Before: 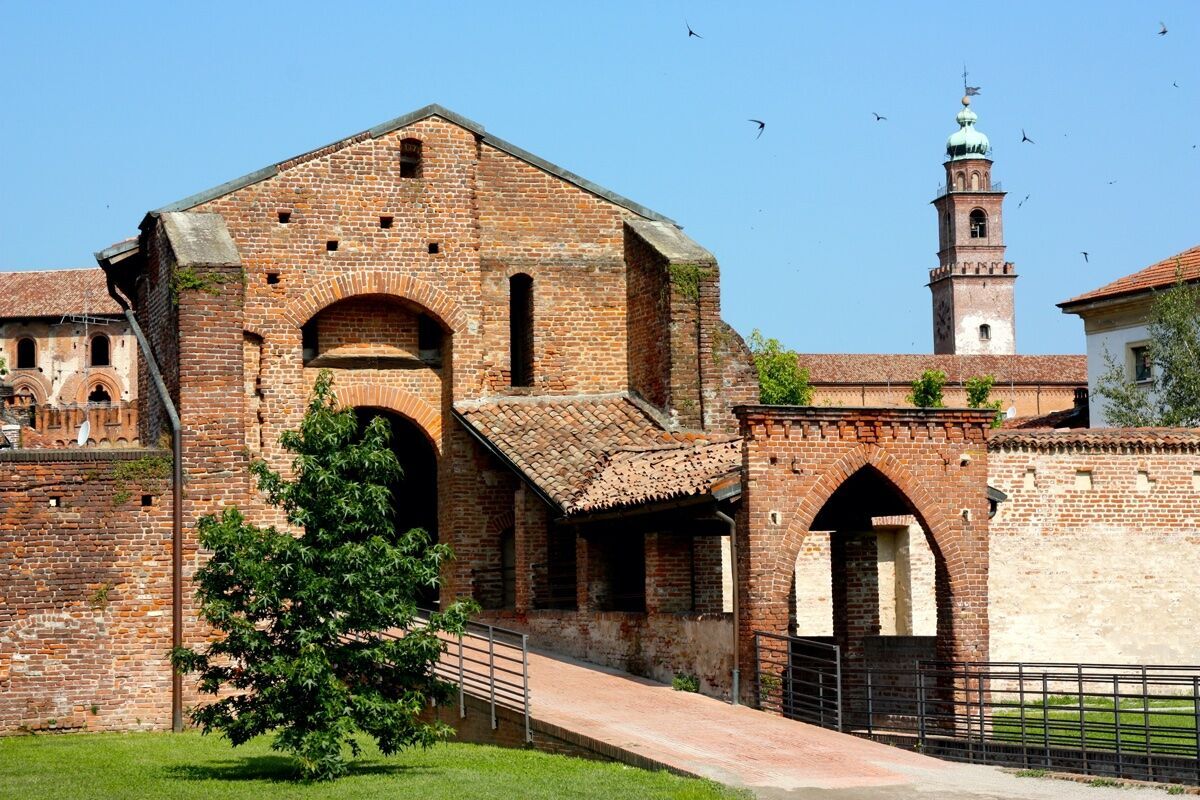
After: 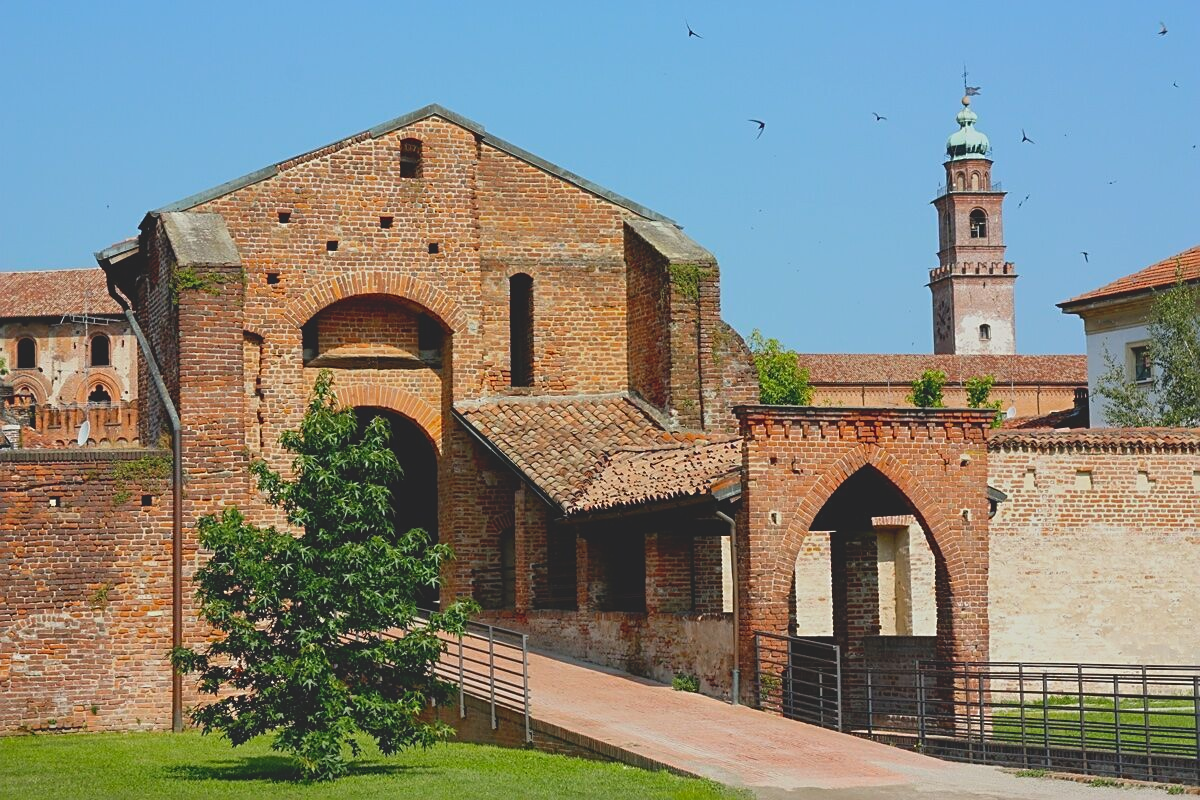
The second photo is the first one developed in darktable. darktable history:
contrast brightness saturation: contrast -0.292
sharpen: on, module defaults
